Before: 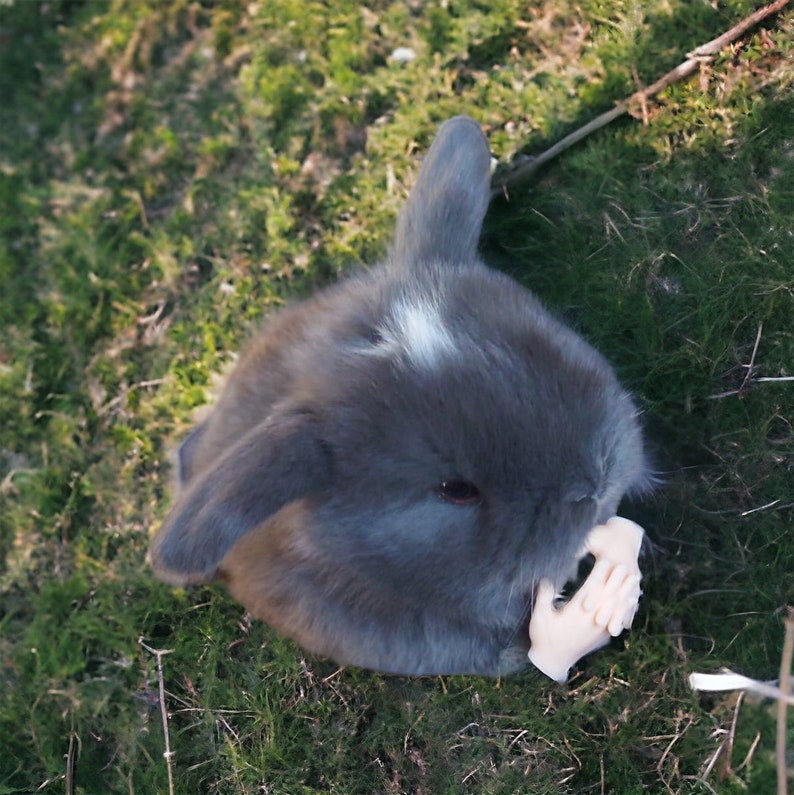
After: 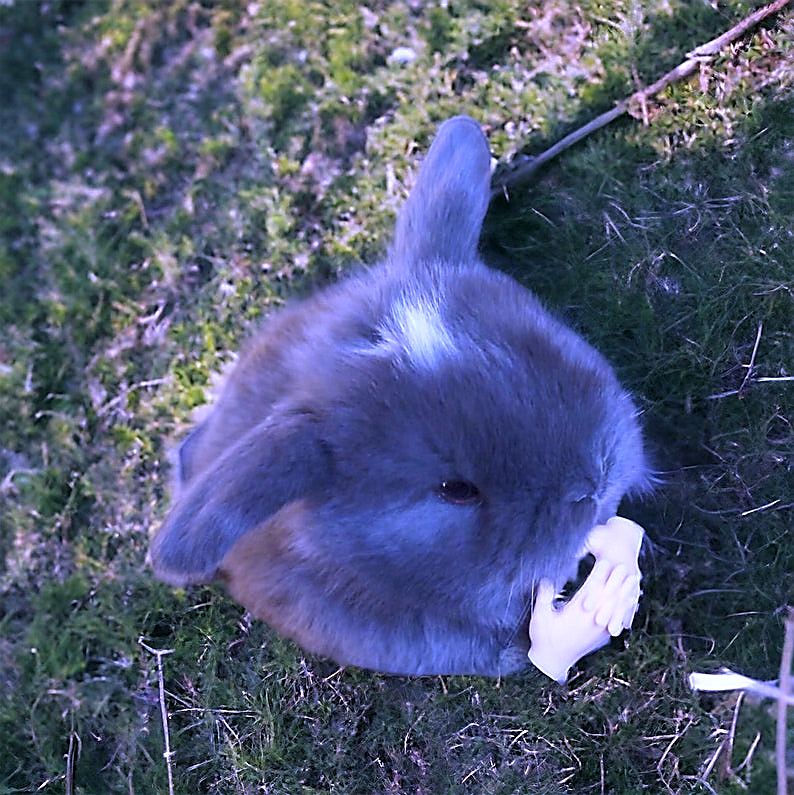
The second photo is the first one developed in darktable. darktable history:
sharpen: radius 1.4, amount 1.25, threshold 0.7
local contrast: highlights 100%, shadows 100%, detail 120%, midtone range 0.2
levels: levels [0, 0.498, 0.996]
white balance: red 0.98, blue 1.61
